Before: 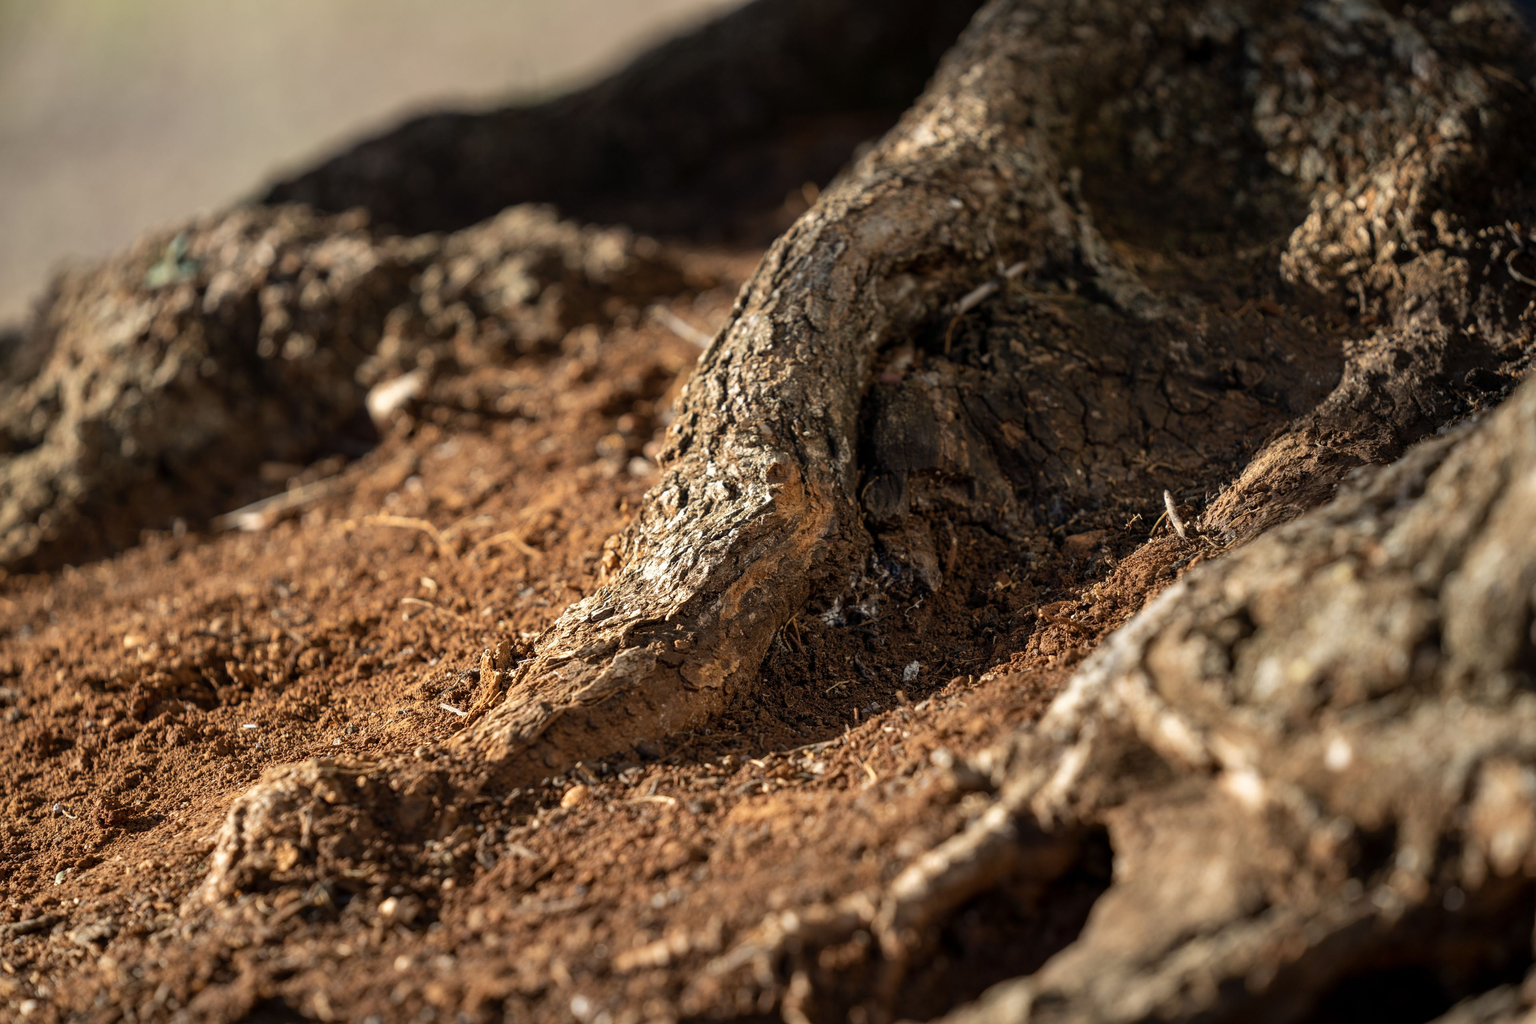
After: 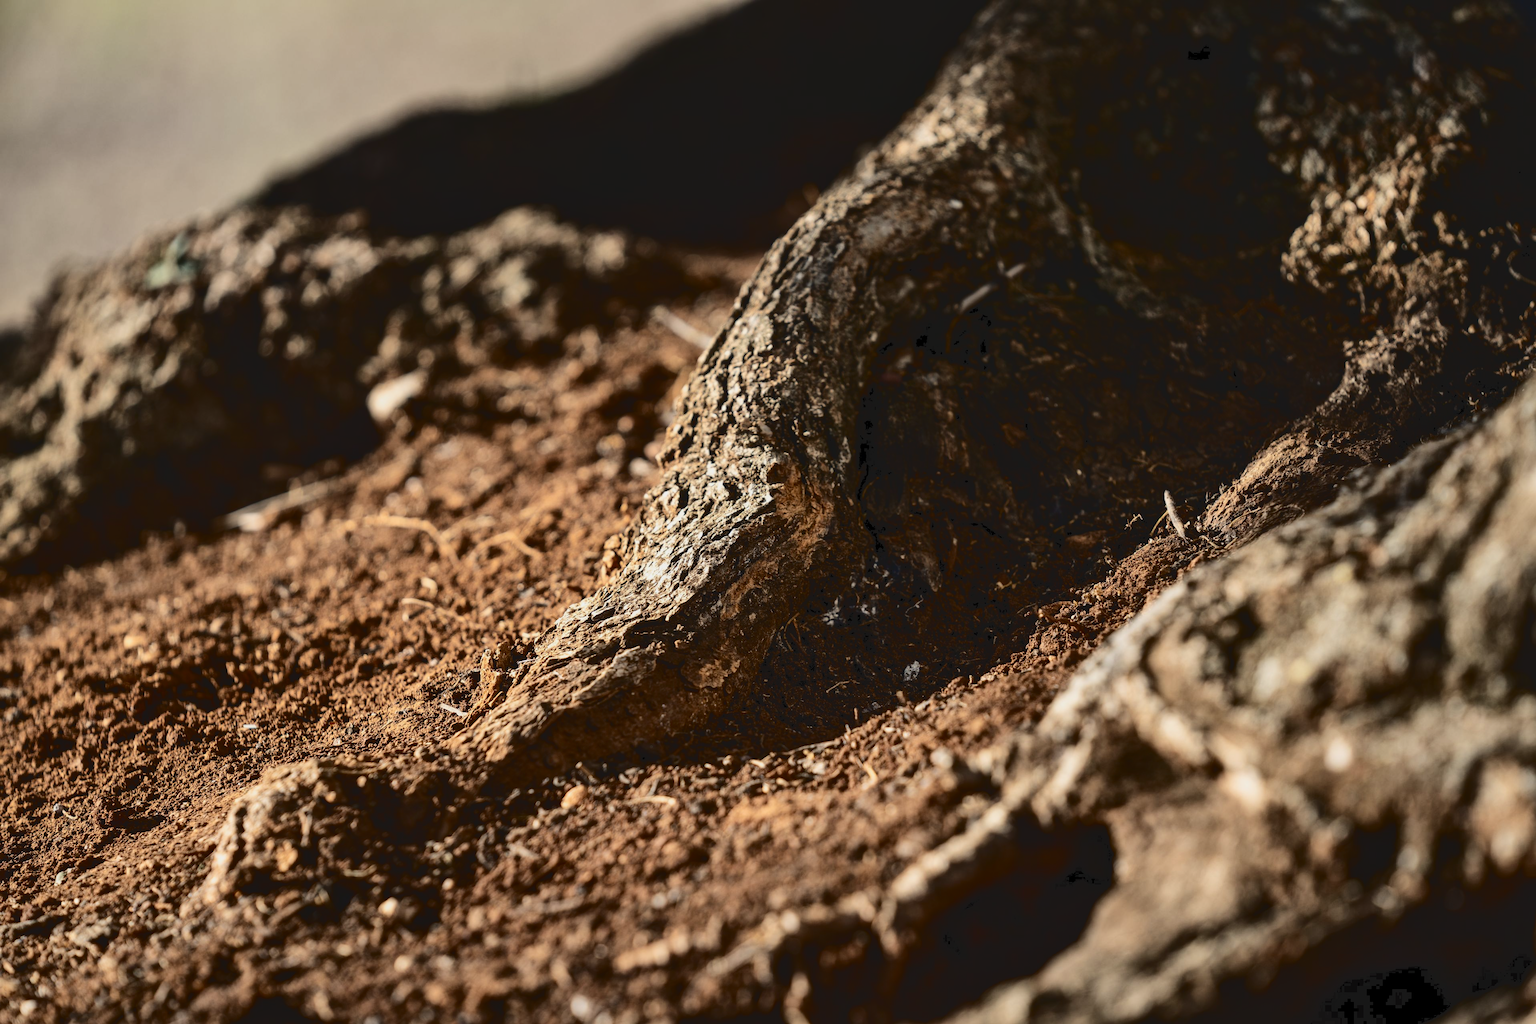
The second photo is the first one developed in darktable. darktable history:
exposure: exposure -0.419 EV, compensate highlight preservation false
local contrast: mode bilateral grid, contrast 20, coarseness 50, detail 119%, midtone range 0.2
tone curve: curves: ch0 [(0, 0) (0.003, 0.084) (0.011, 0.084) (0.025, 0.084) (0.044, 0.084) (0.069, 0.085) (0.1, 0.09) (0.136, 0.1) (0.177, 0.119) (0.224, 0.144) (0.277, 0.205) (0.335, 0.298) (0.399, 0.417) (0.468, 0.525) (0.543, 0.631) (0.623, 0.72) (0.709, 0.8) (0.801, 0.867) (0.898, 0.934) (1, 1)], color space Lab, independent channels, preserve colors none
